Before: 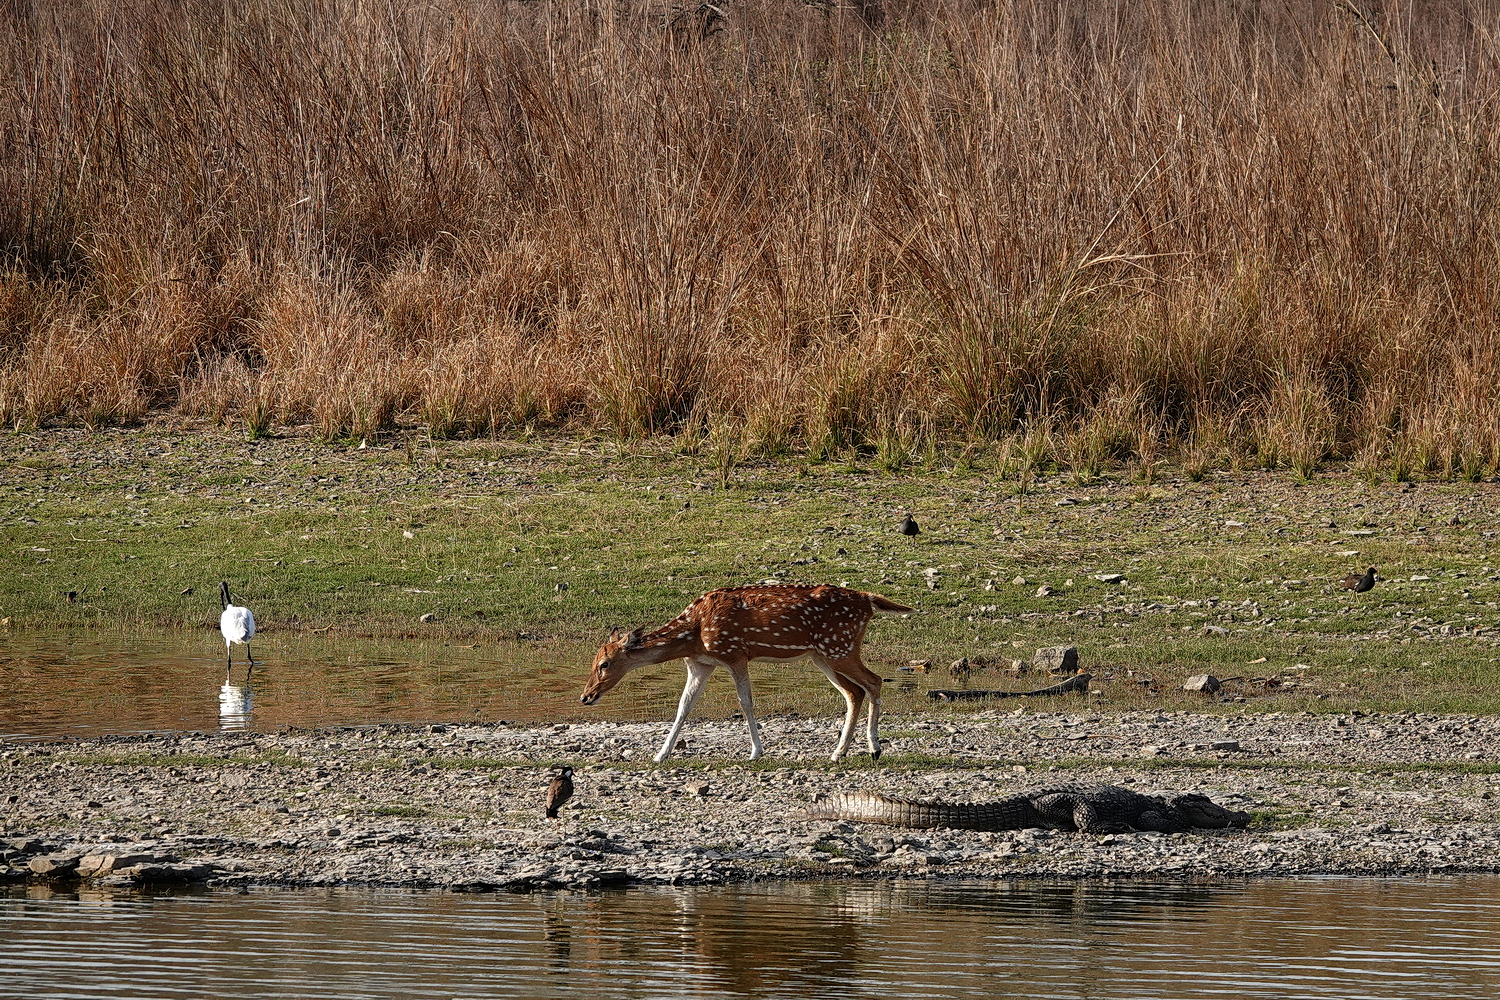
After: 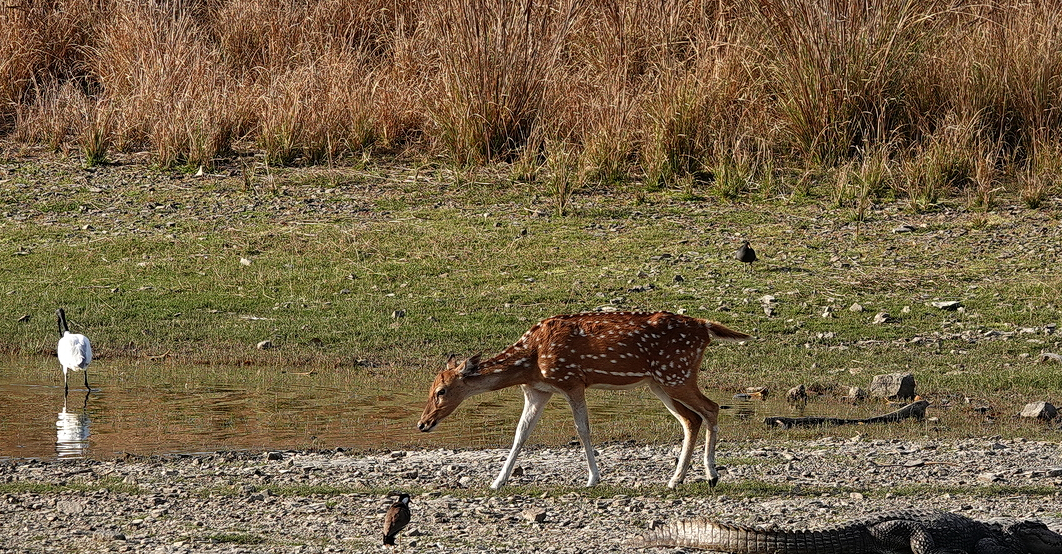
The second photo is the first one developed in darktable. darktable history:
crop: left 10.931%, top 27.394%, right 18.264%, bottom 17.155%
